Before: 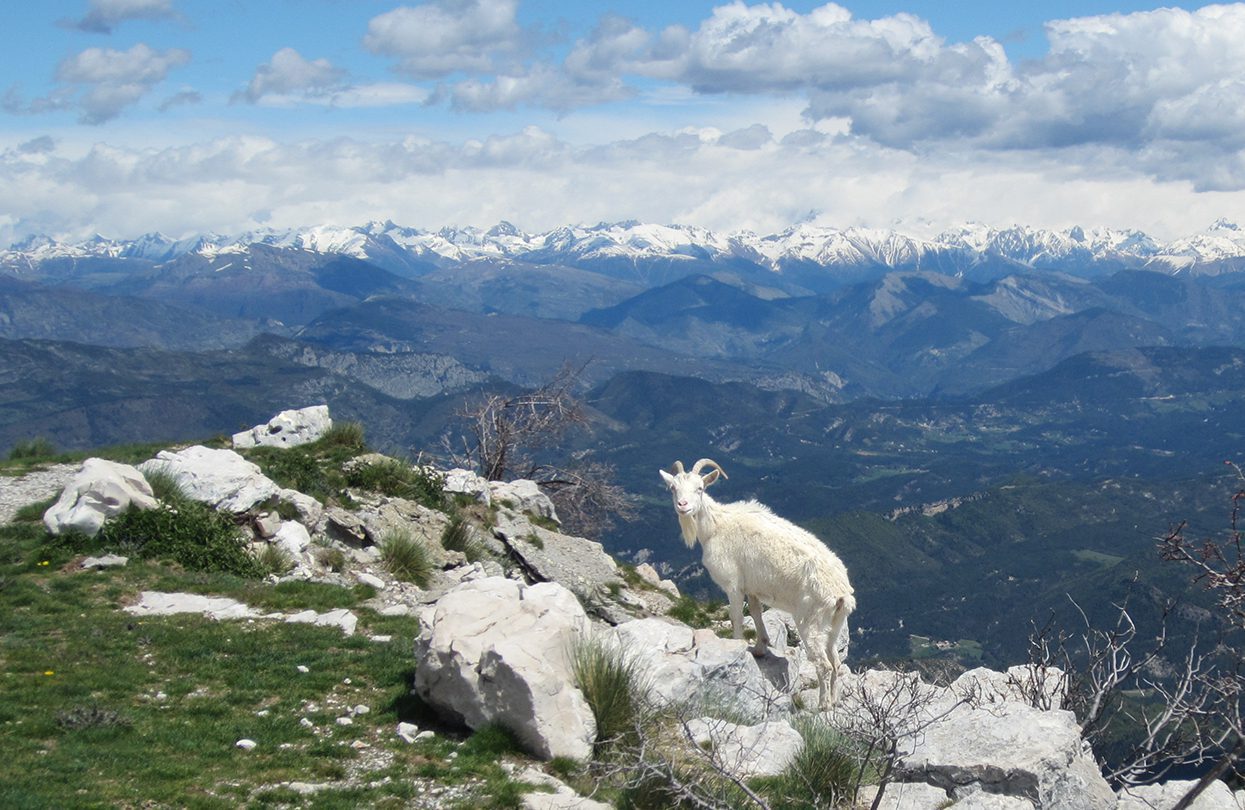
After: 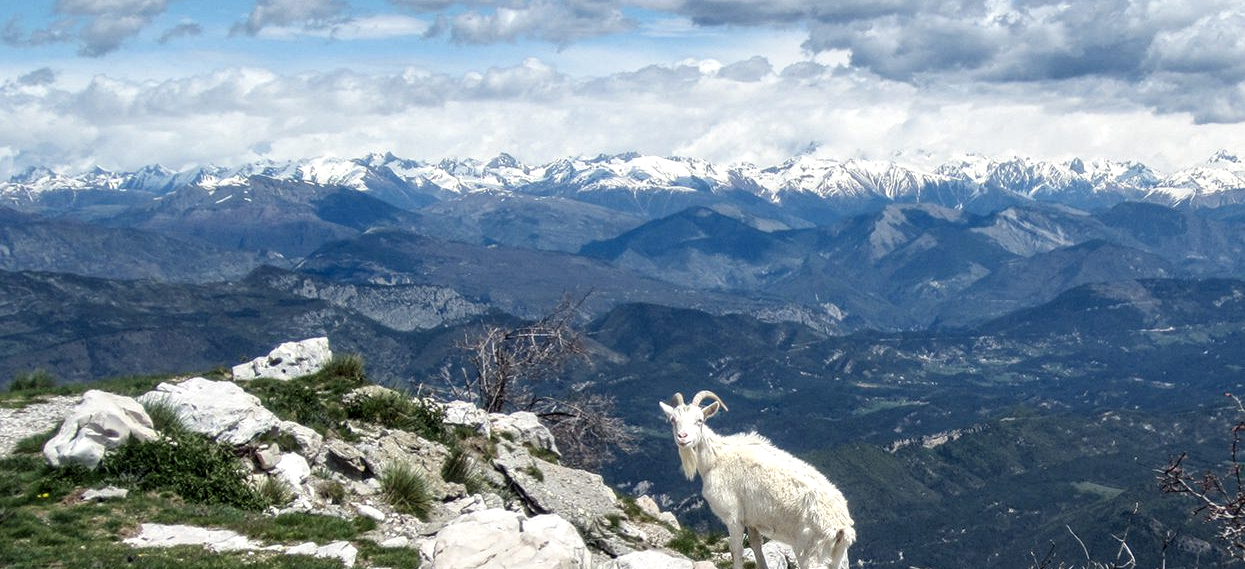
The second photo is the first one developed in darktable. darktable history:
local contrast: detail 160%
crop and rotate: top 8.475%, bottom 21.221%
color correction: highlights b* -0.014
